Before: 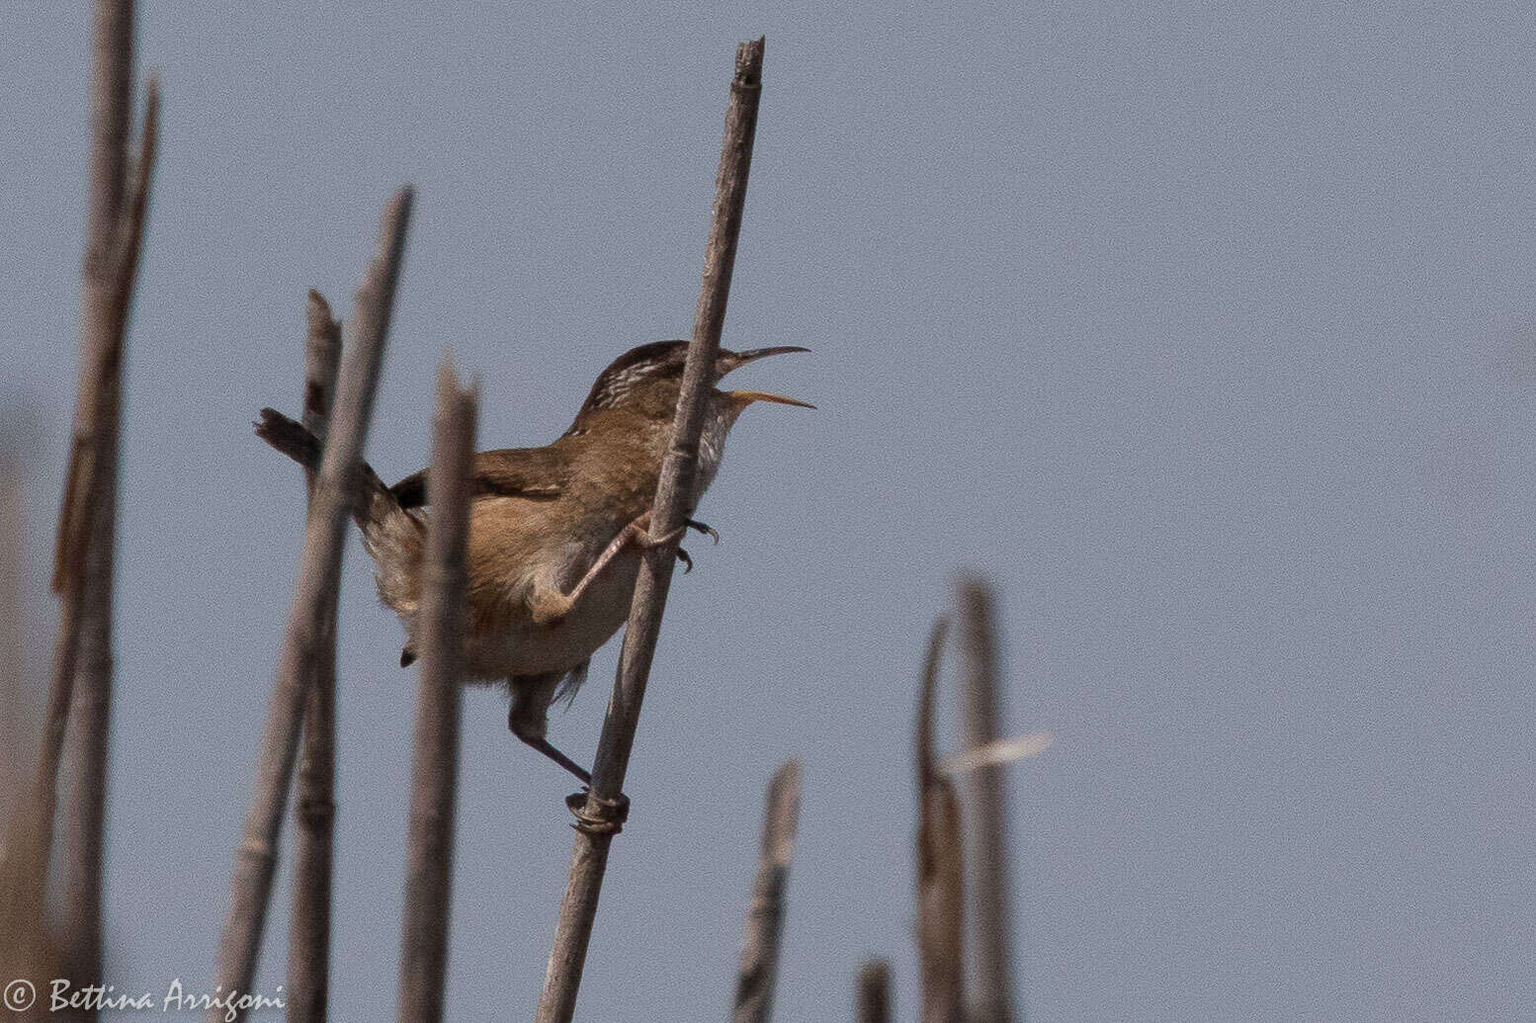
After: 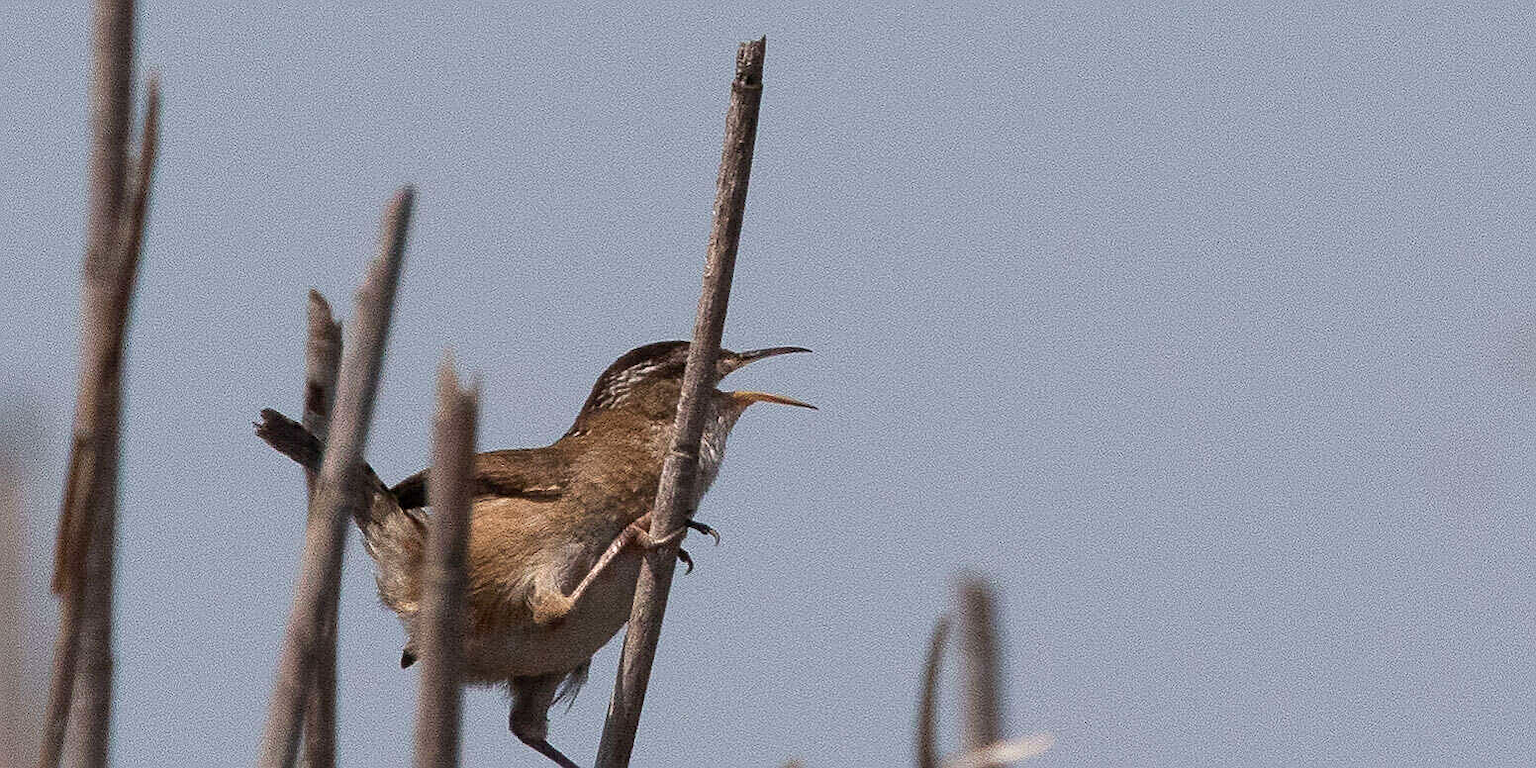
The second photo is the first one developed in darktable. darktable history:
crop: bottom 24.987%
base curve: curves: ch0 [(0, 0) (0.688, 0.865) (1, 1)], preserve colors none
sharpen: on, module defaults
